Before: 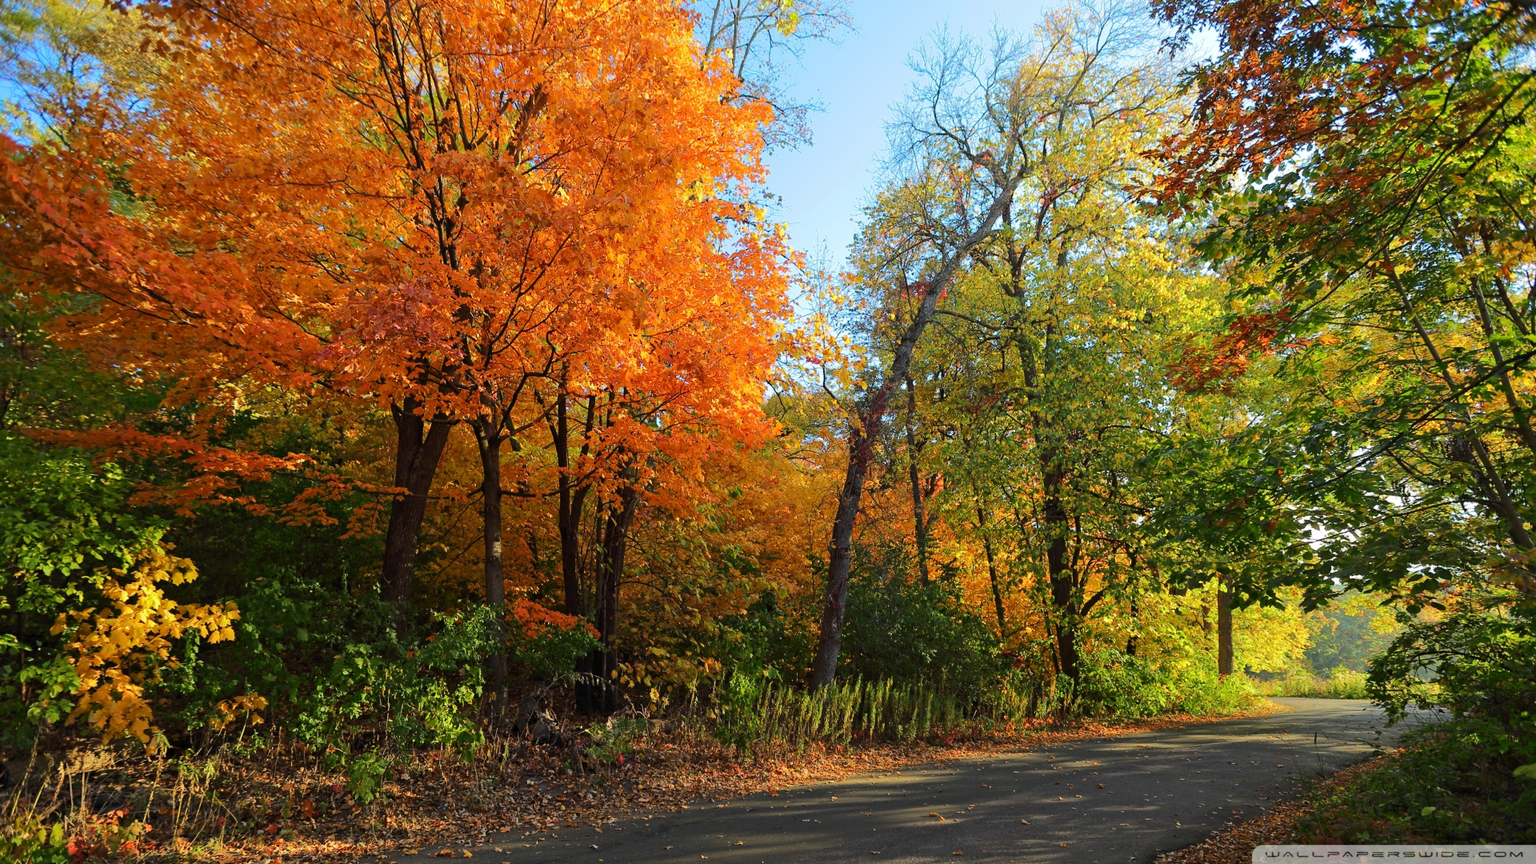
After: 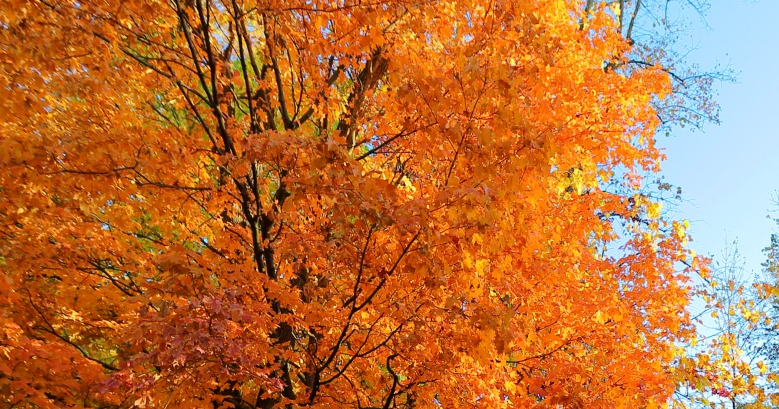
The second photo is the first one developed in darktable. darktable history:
exposure: black level correction 0.001, exposure 0.014 EV, compensate highlight preservation false
crop: left 15.452%, top 5.459%, right 43.956%, bottom 56.62%
